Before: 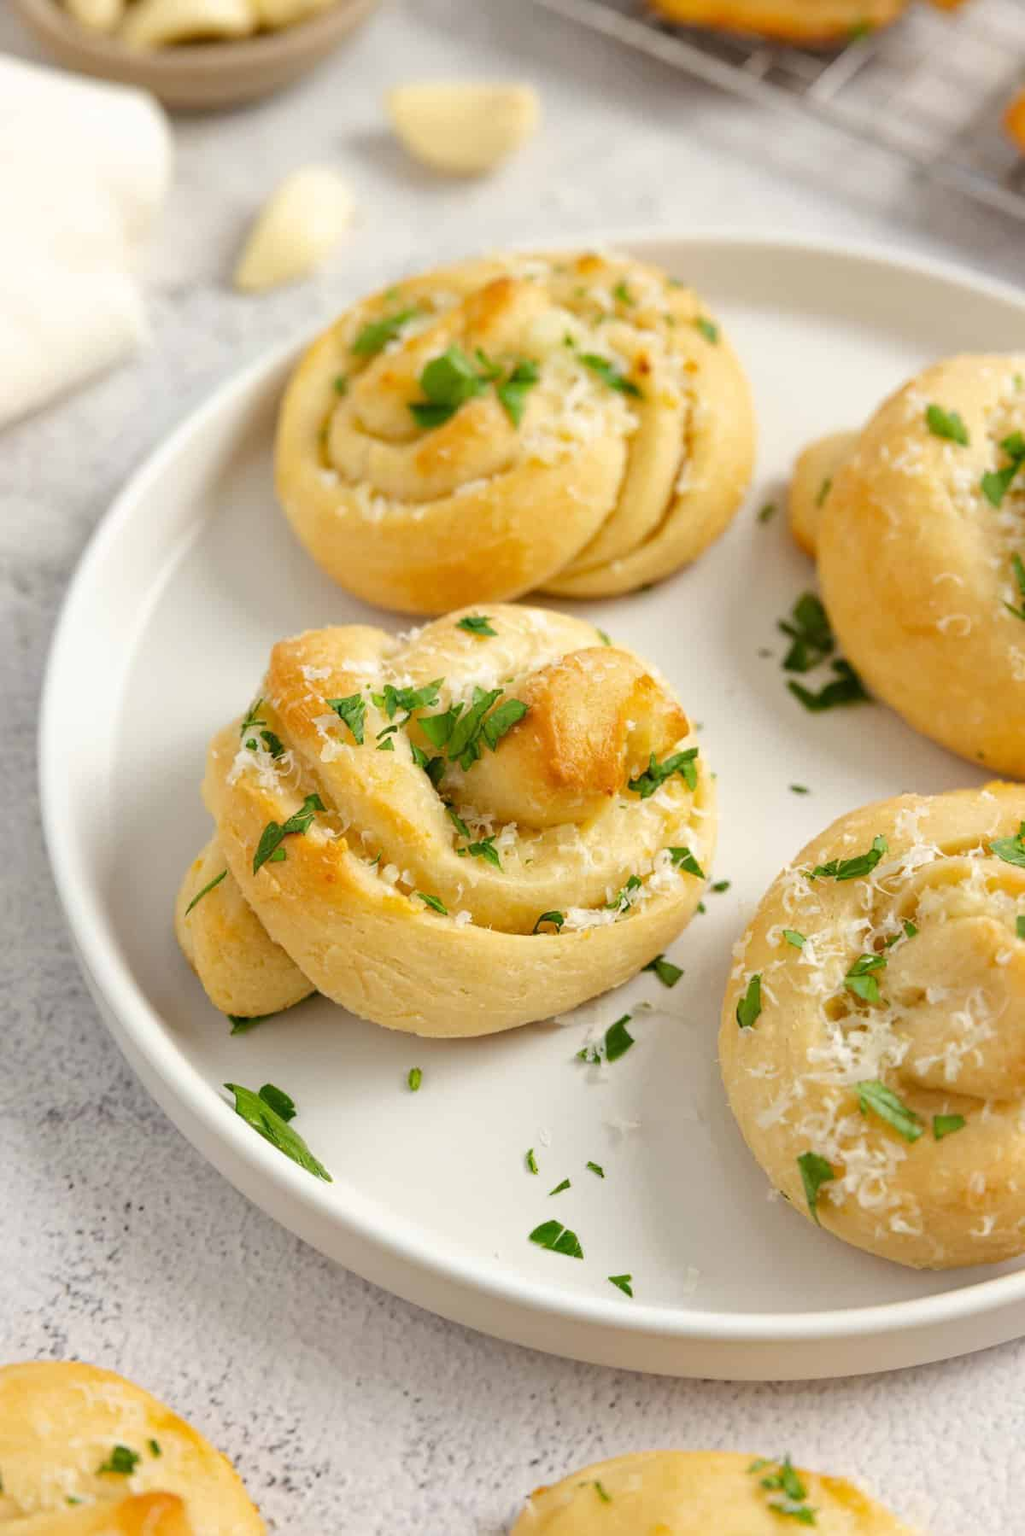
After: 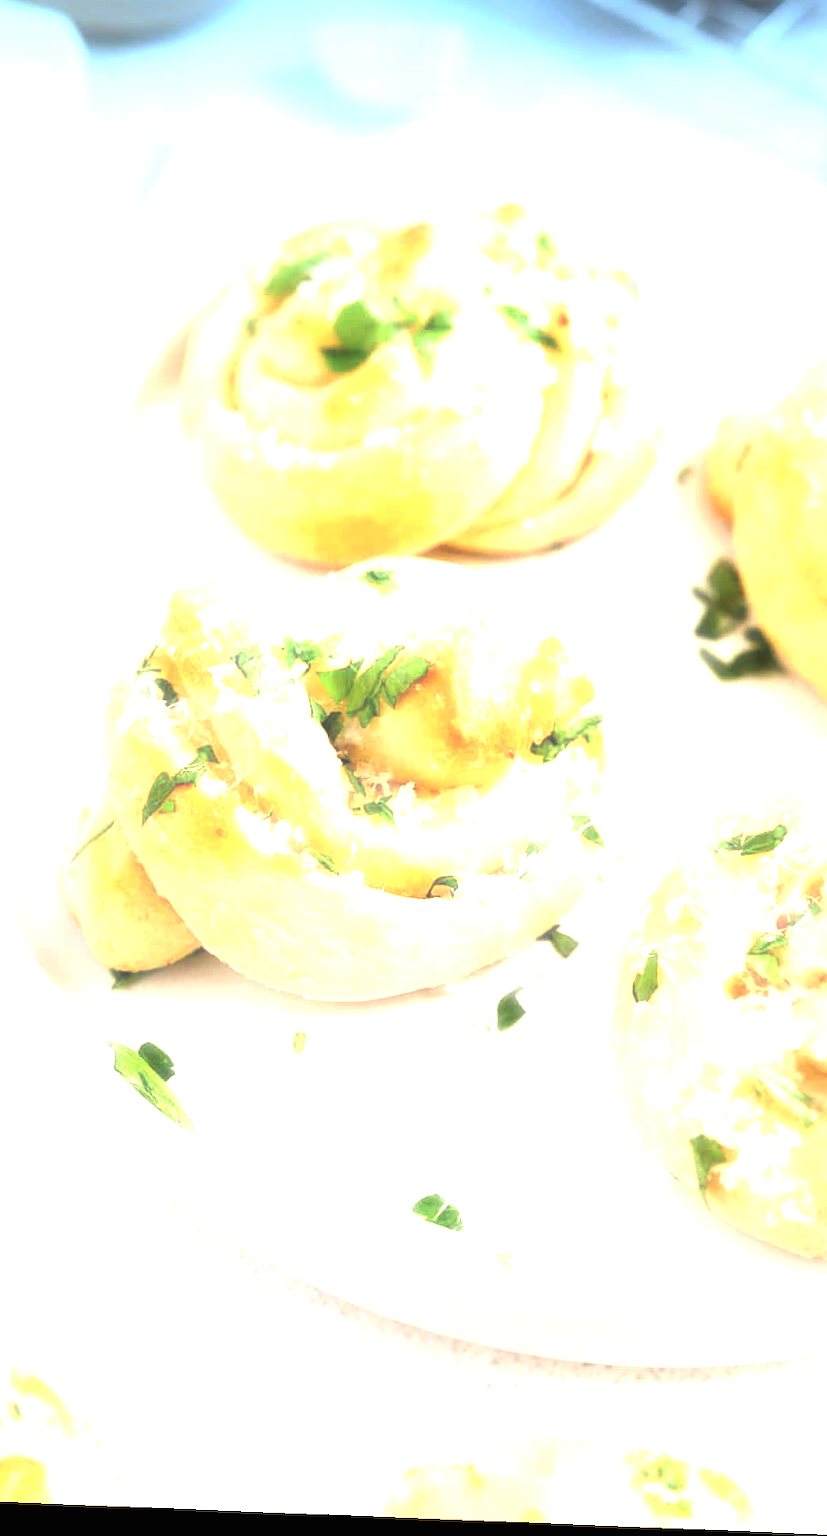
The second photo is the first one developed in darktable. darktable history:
graduated density: density 2.02 EV, hardness 44%, rotation 0.374°, offset 8.21, hue 208.8°, saturation 97%
rotate and perspective: rotation 2.27°, automatic cropping off
exposure: black level correction 0, exposure 1.75 EV, compensate exposure bias true, compensate highlight preservation false
crop and rotate: left 13.15%, top 5.251%, right 12.609%
haze removal: strength -0.9, distance 0.225, compatibility mode true, adaptive false
